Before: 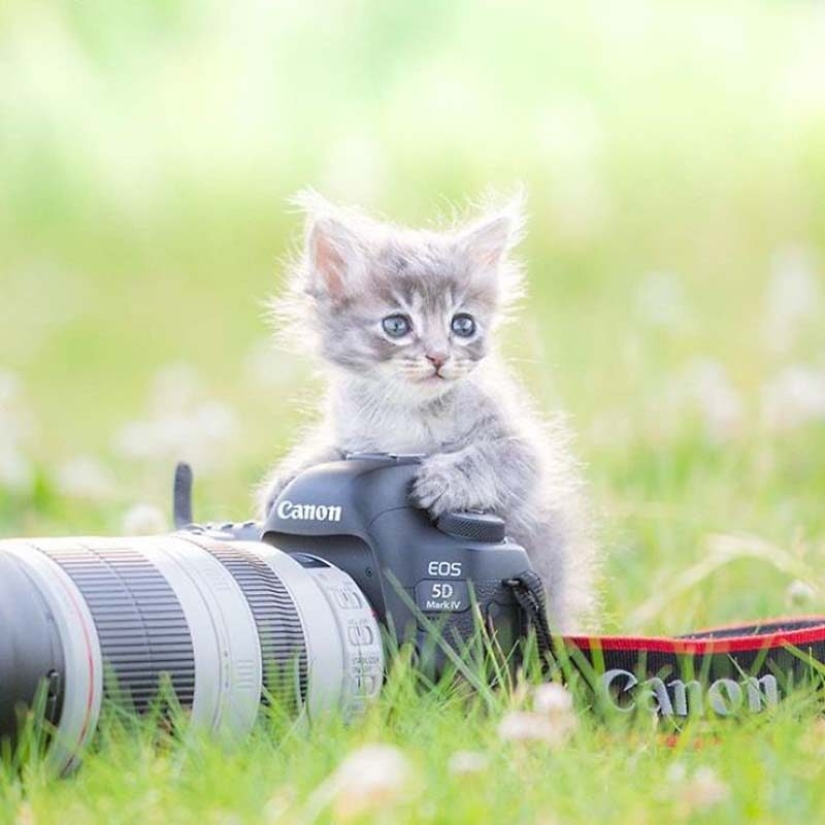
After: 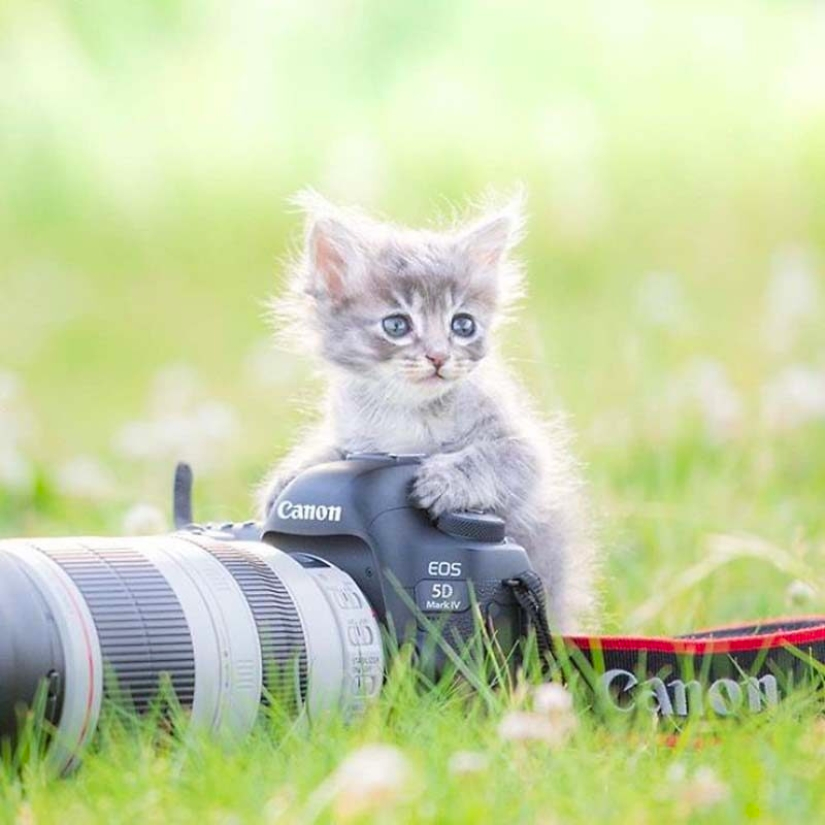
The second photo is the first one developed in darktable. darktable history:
color correction: saturation 1.1
